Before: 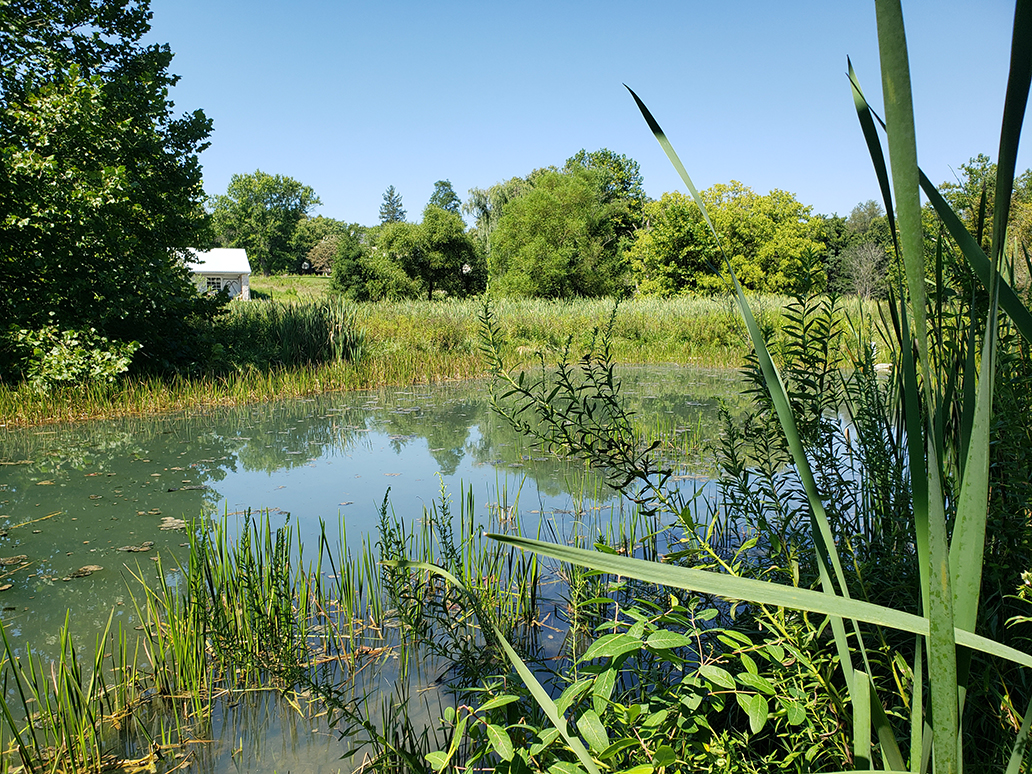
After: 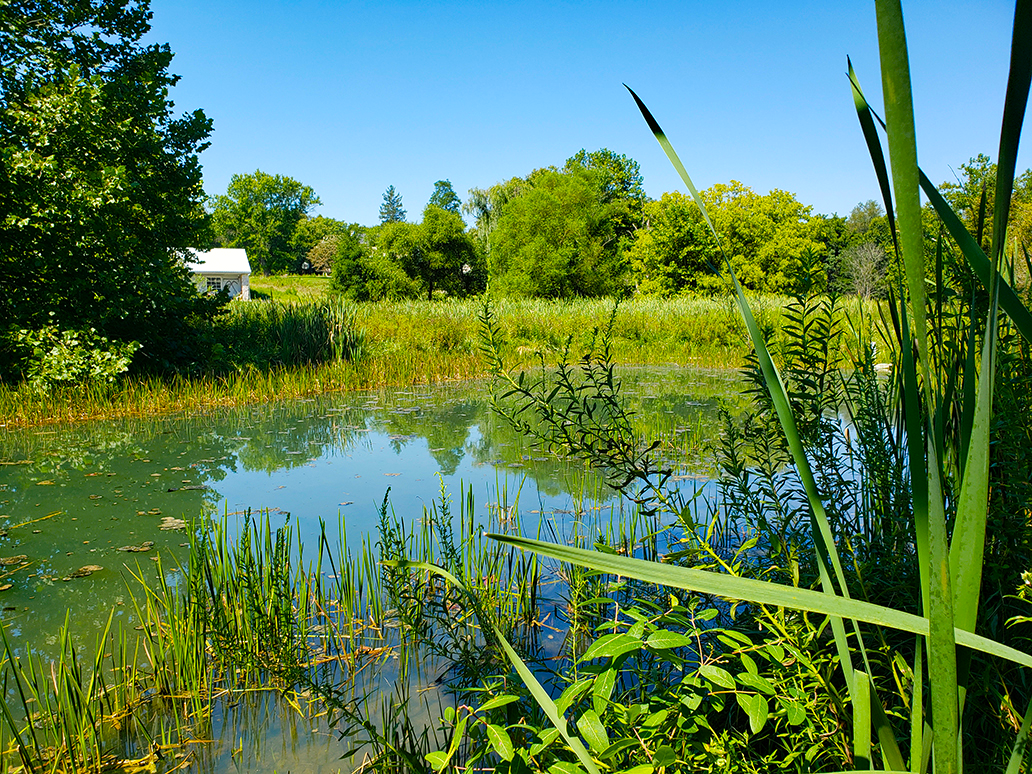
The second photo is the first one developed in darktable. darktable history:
haze removal: compatibility mode true, adaptive false
color balance rgb: linear chroma grading › shadows 19.513%, linear chroma grading › highlights 3.723%, linear chroma grading › mid-tones 10.436%, perceptual saturation grading › global saturation 30.88%, global vibrance 20%
